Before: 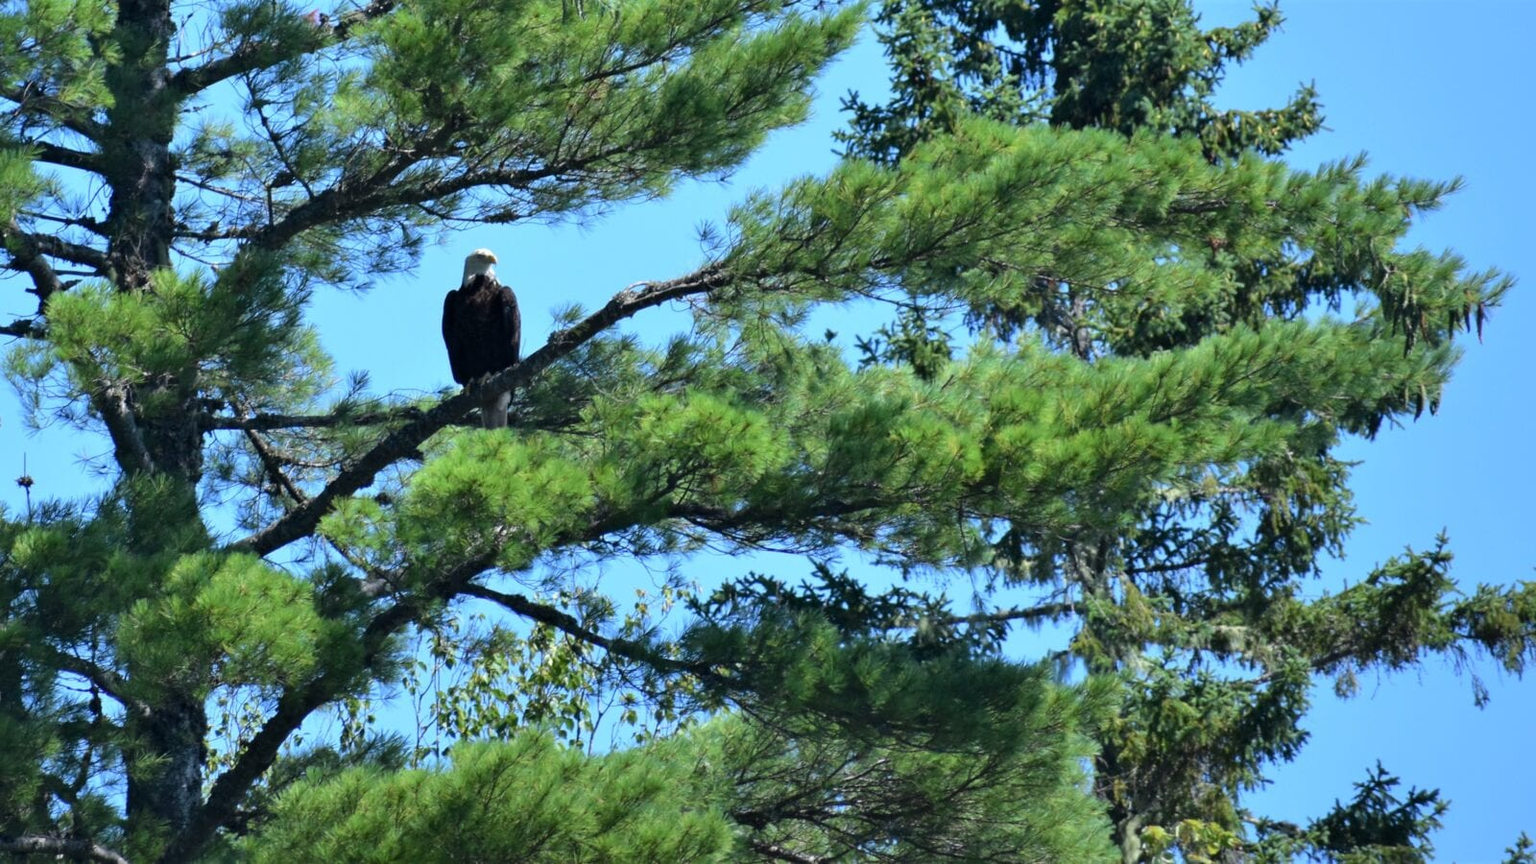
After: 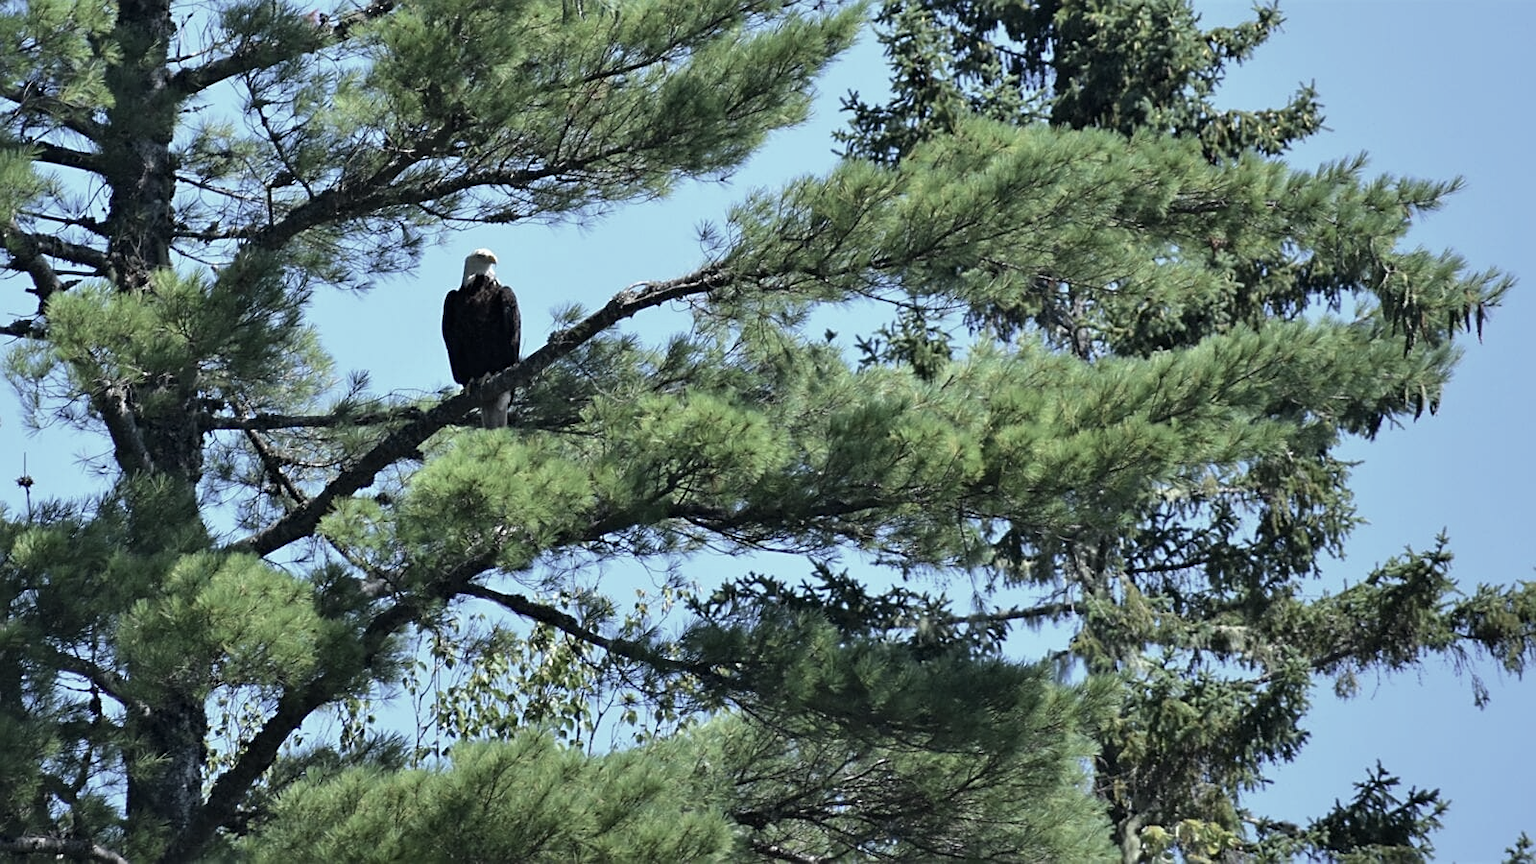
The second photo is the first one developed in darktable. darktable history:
sharpen: on, module defaults
color correction: saturation 0.57
